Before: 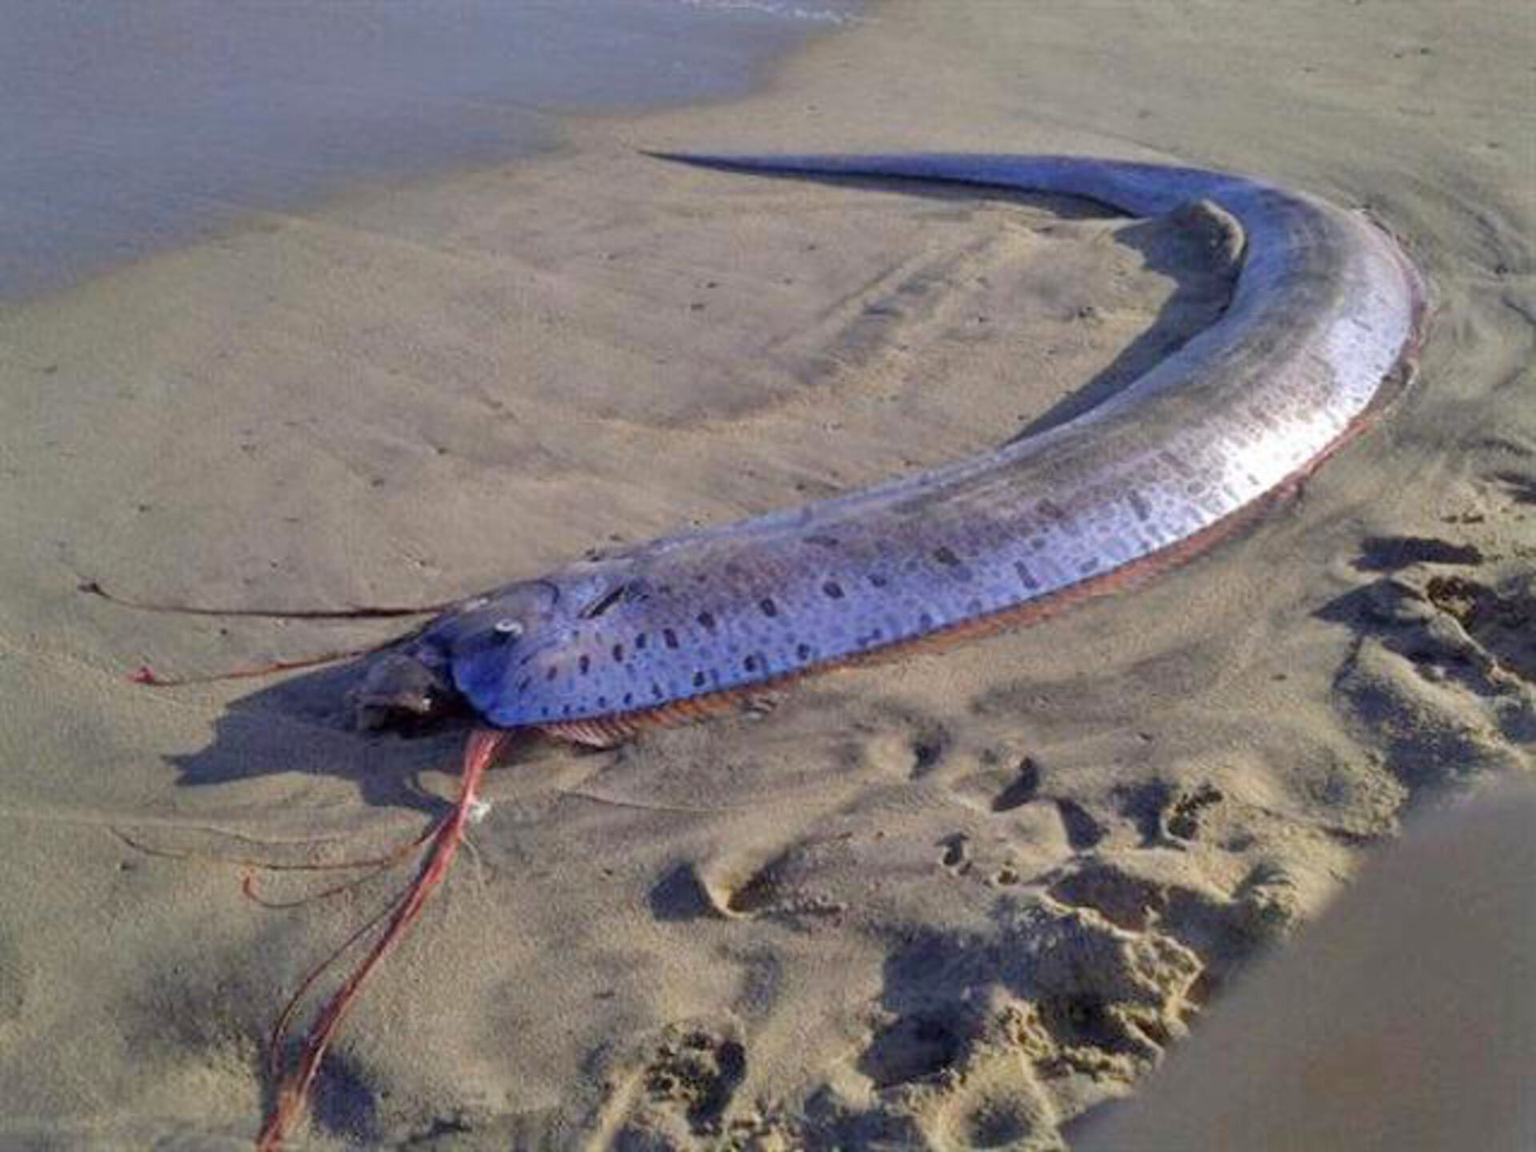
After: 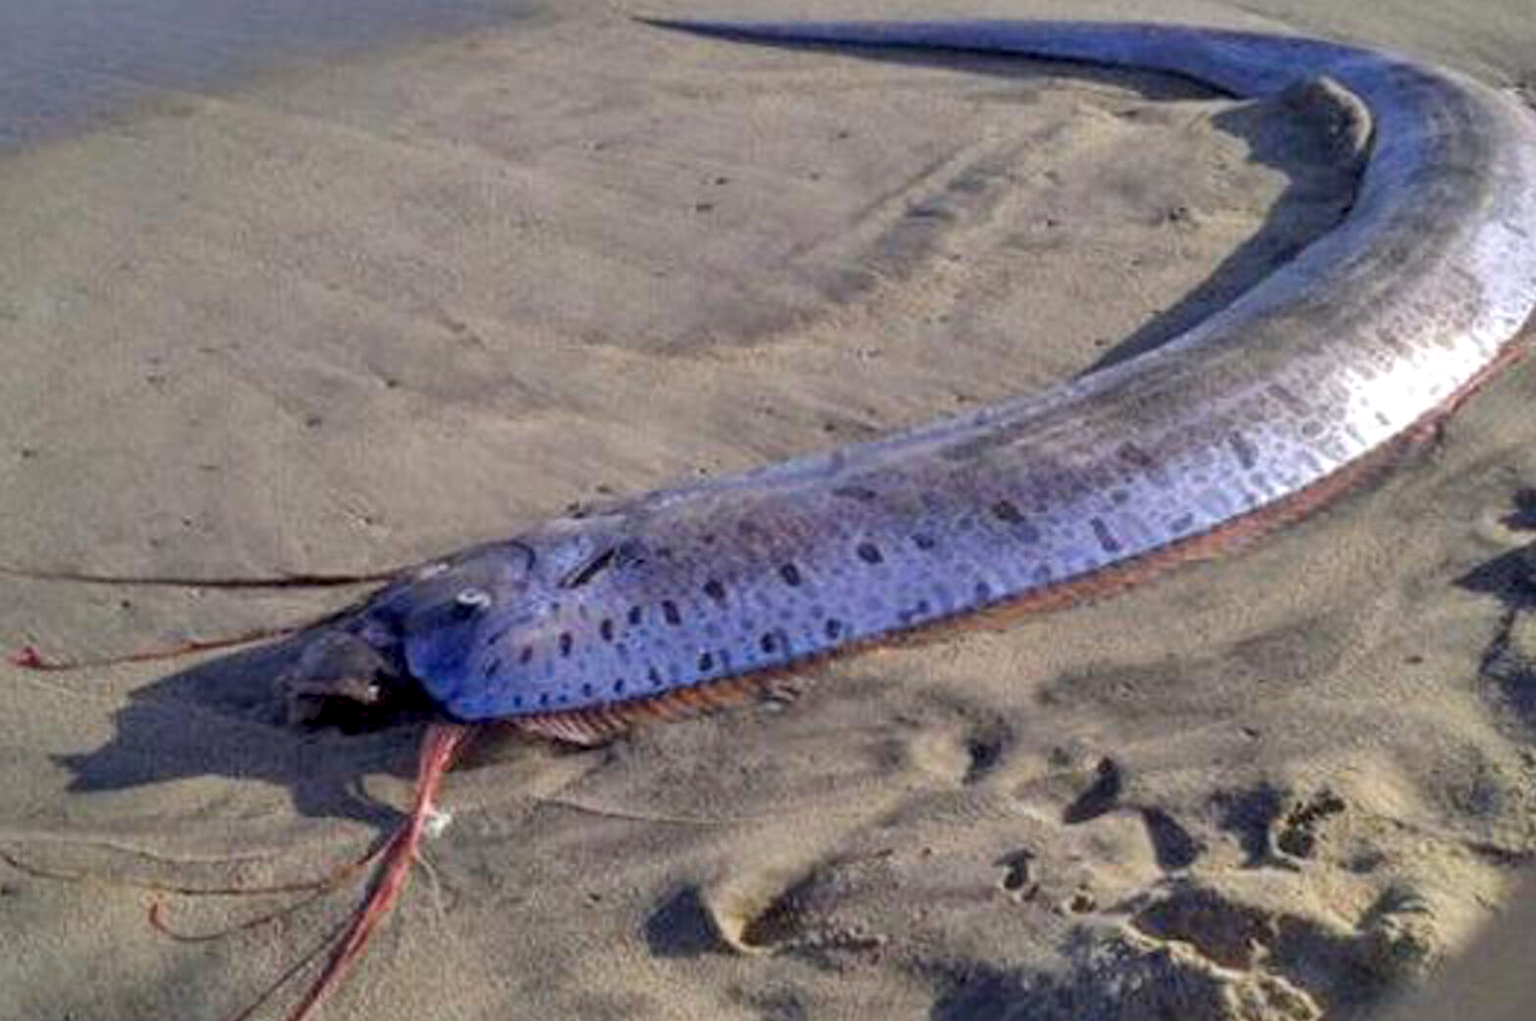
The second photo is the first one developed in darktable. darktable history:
local contrast: on, module defaults
crop: left 7.883%, top 11.879%, right 10.172%, bottom 15.444%
